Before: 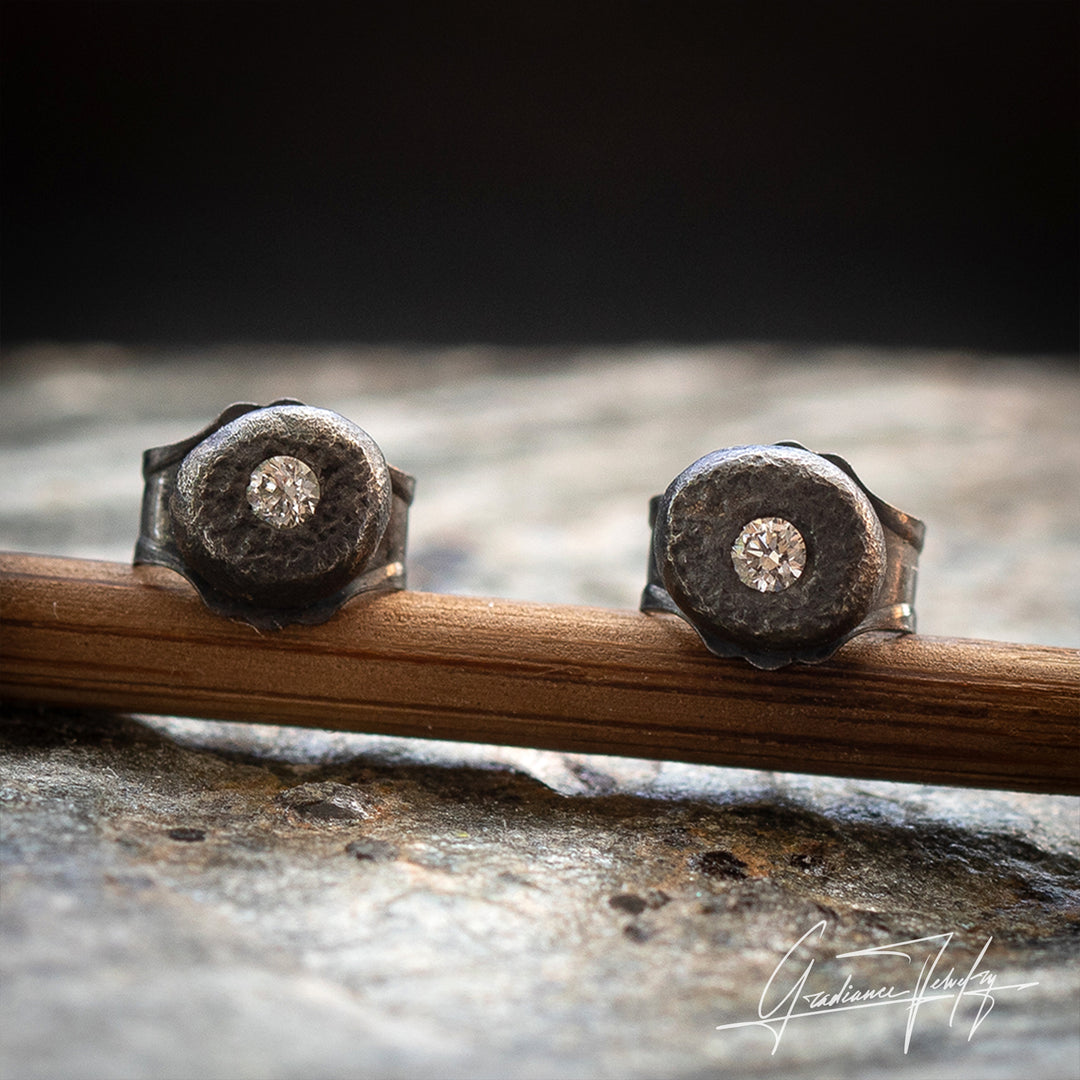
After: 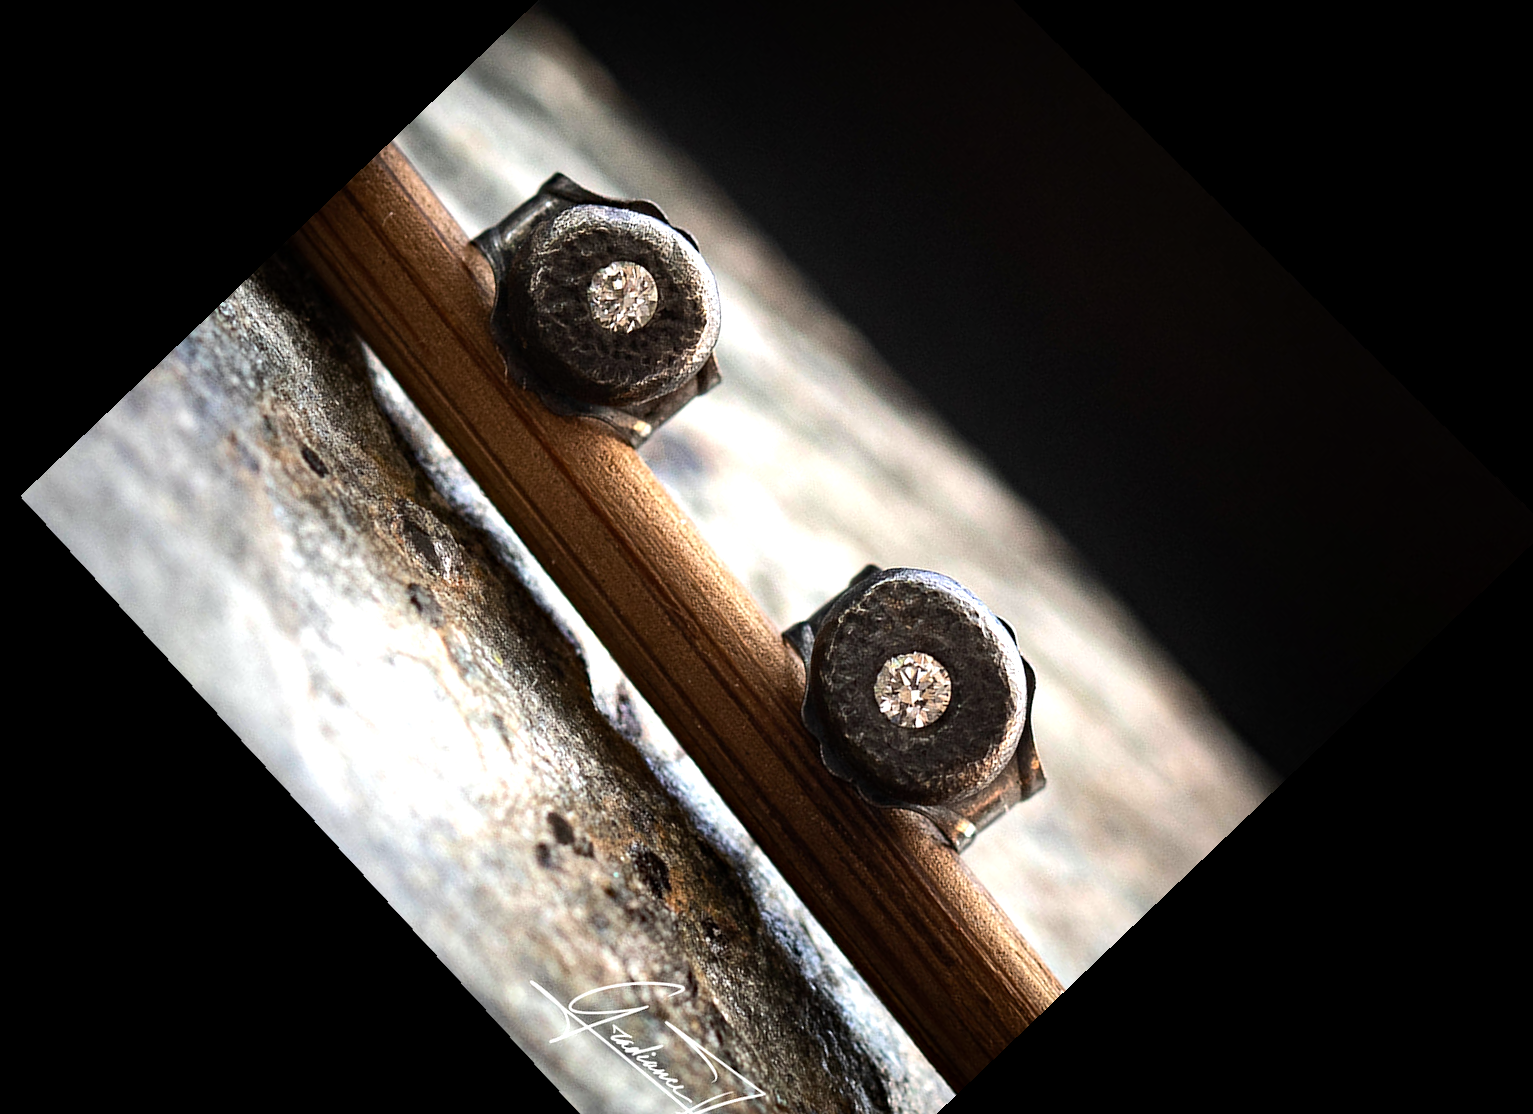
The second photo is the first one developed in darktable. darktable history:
tone equalizer: -8 EV -0.75 EV, -7 EV -0.7 EV, -6 EV -0.6 EV, -5 EV -0.4 EV, -3 EV 0.4 EV, -2 EV 0.6 EV, -1 EV 0.7 EV, +0 EV 0.75 EV, edges refinement/feathering 500, mask exposure compensation -1.57 EV, preserve details no
crop and rotate: angle -46.26°, top 16.234%, right 0.912%, bottom 11.704%
rotate and perspective: lens shift (horizontal) -0.055, automatic cropping off
haze removal: strength 0.29, distance 0.25, compatibility mode true, adaptive false
